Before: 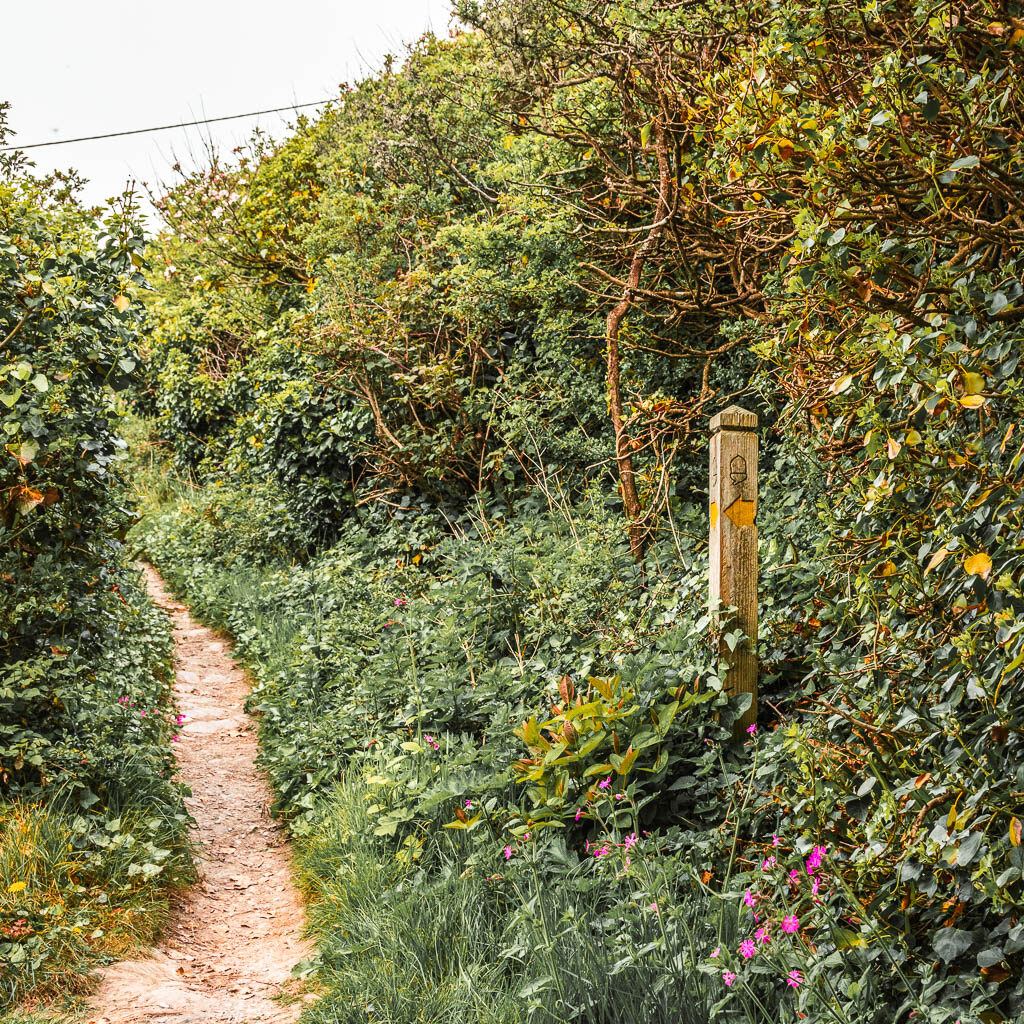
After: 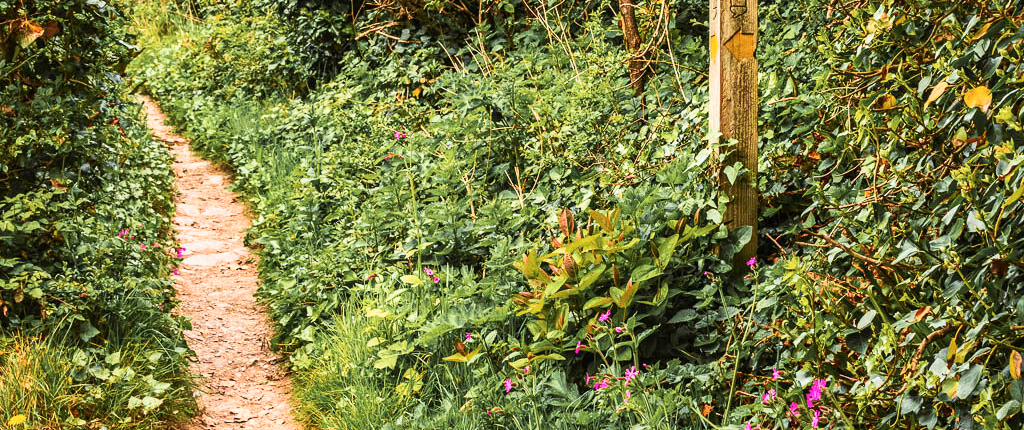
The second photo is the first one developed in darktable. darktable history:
contrast brightness saturation: contrast 0.146, brightness 0.049
velvia: strength 66.54%, mid-tones bias 0.969
crop: top 45.629%, bottom 12.288%
